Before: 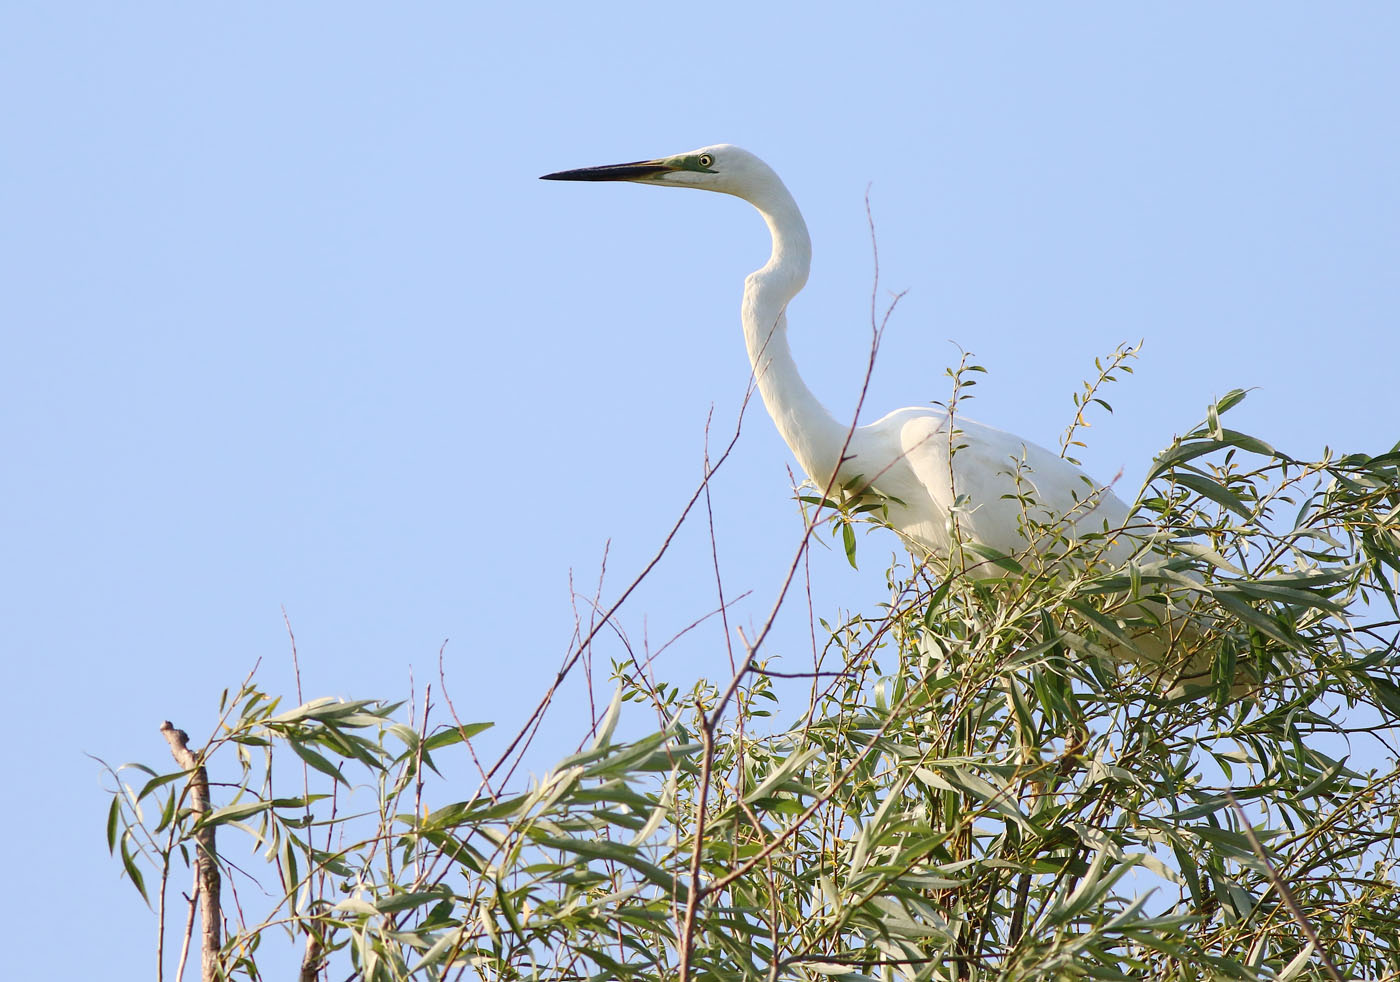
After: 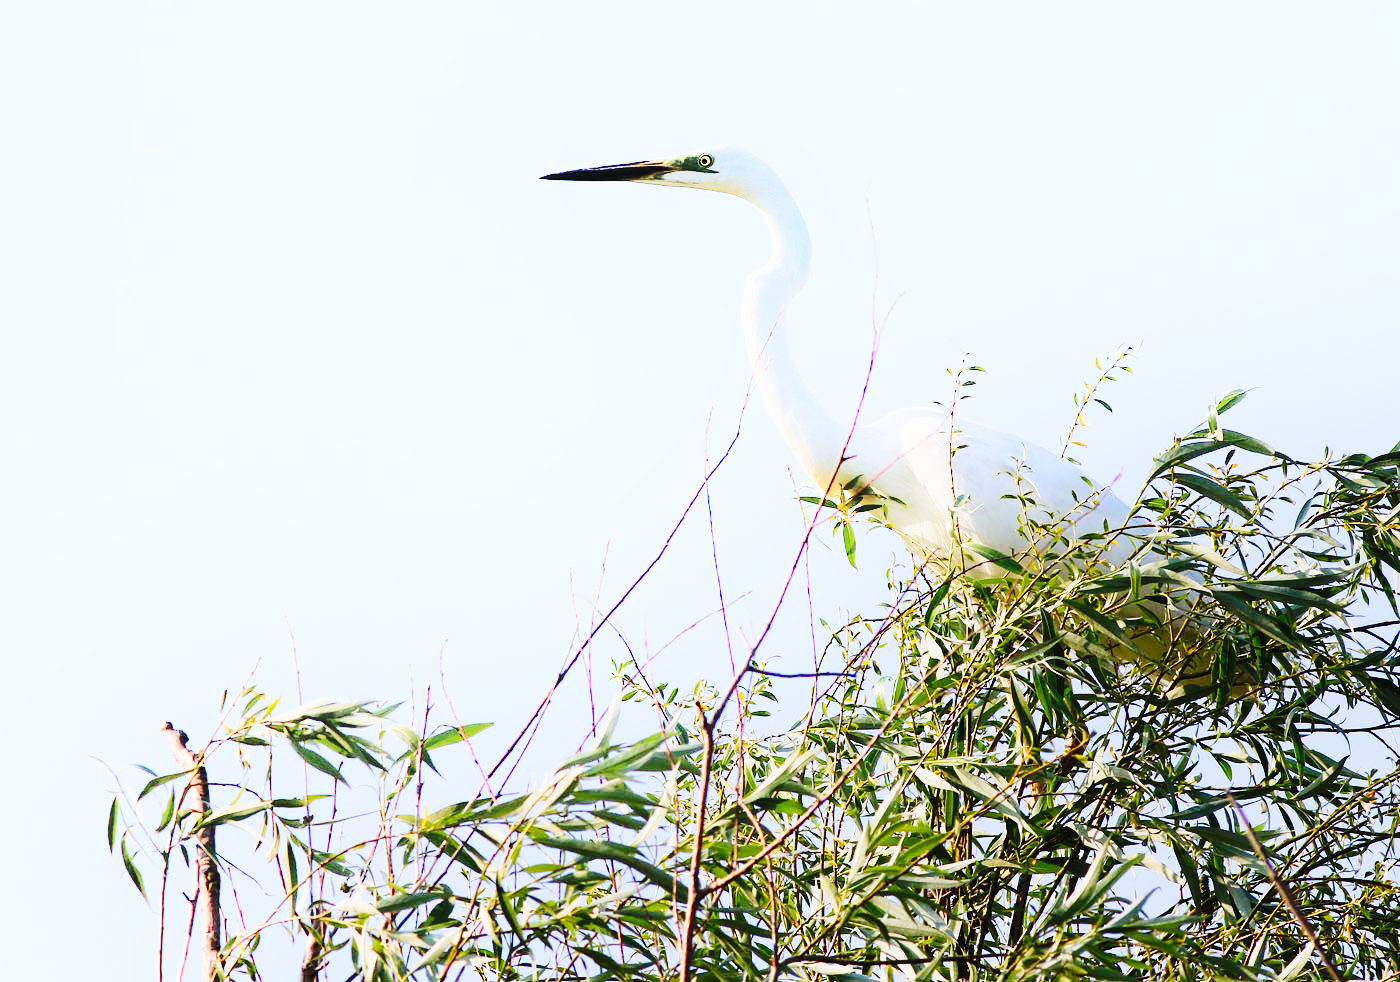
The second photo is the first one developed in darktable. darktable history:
filmic rgb: black relative exposure -13 EV, threshold 3 EV, target white luminance 85%, hardness 6.3, latitude 42.11%, contrast 0.858, shadows ↔ highlights balance 8.63%, color science v4 (2020), enable highlight reconstruction true
color calibration: illuminant as shot in camera, x 0.358, y 0.373, temperature 4628.91 K
shadows and highlights: shadows -40.15, highlights 62.88, soften with gaussian
tone curve: curves: ch0 [(0, 0) (0.003, 0.005) (0.011, 0.008) (0.025, 0.013) (0.044, 0.017) (0.069, 0.022) (0.1, 0.029) (0.136, 0.038) (0.177, 0.053) (0.224, 0.081) (0.277, 0.128) (0.335, 0.214) (0.399, 0.343) (0.468, 0.478) (0.543, 0.641) (0.623, 0.798) (0.709, 0.911) (0.801, 0.971) (0.898, 0.99) (1, 1)], preserve colors none
